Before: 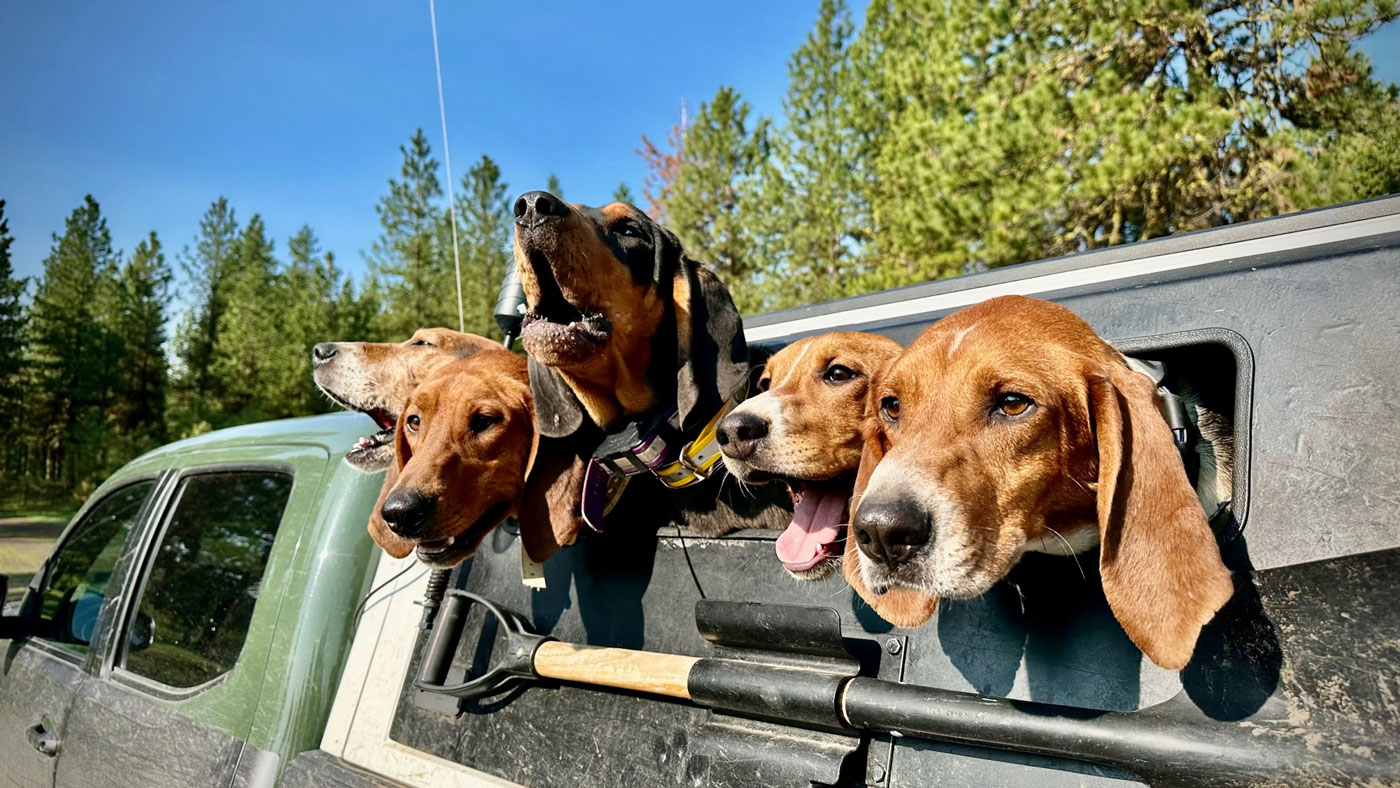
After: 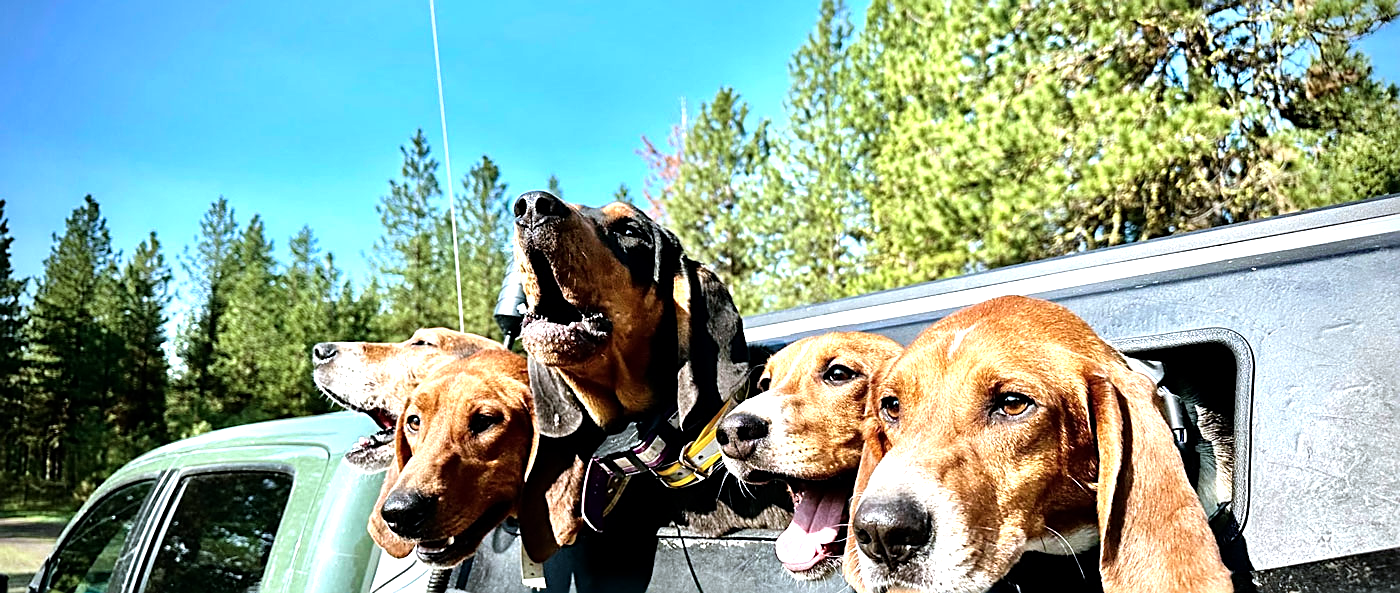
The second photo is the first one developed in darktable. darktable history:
crop: bottom 24.665%
tone equalizer: -8 EV -1.08 EV, -7 EV -1.03 EV, -6 EV -0.844 EV, -5 EV -0.564 EV, -3 EV 0.606 EV, -2 EV 0.837 EV, -1 EV 0.987 EV, +0 EV 1.06 EV
color calibration: gray › normalize channels true, illuminant as shot in camera, x 0.369, y 0.376, temperature 4324.81 K, gamut compression 0
sharpen: amount 0.563
